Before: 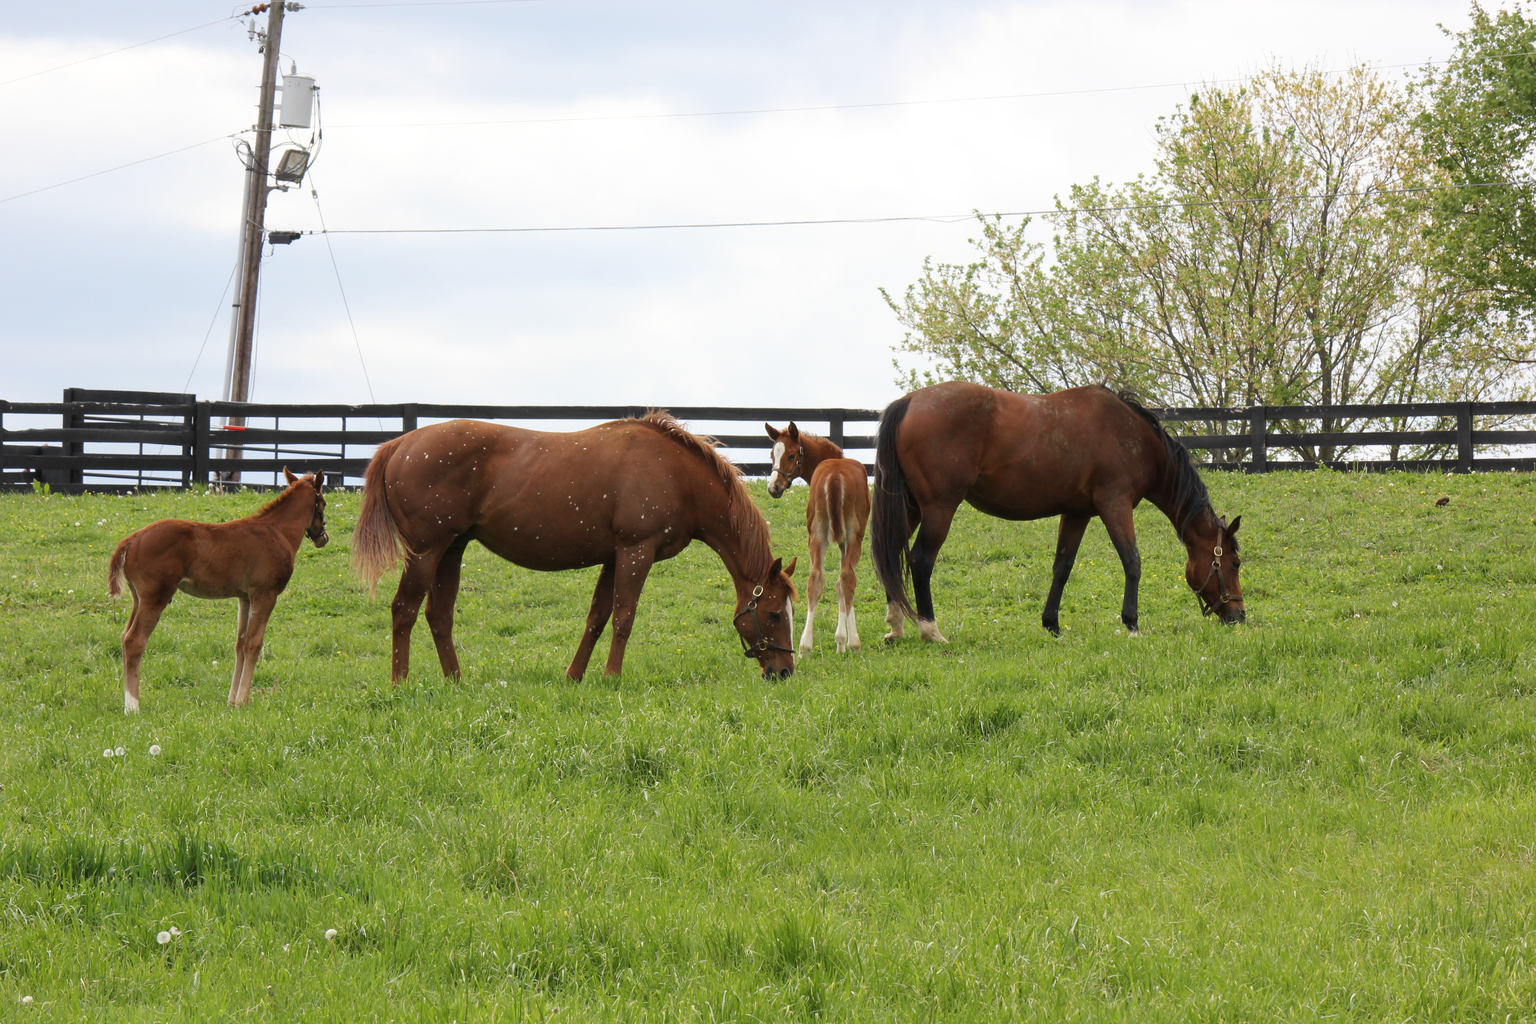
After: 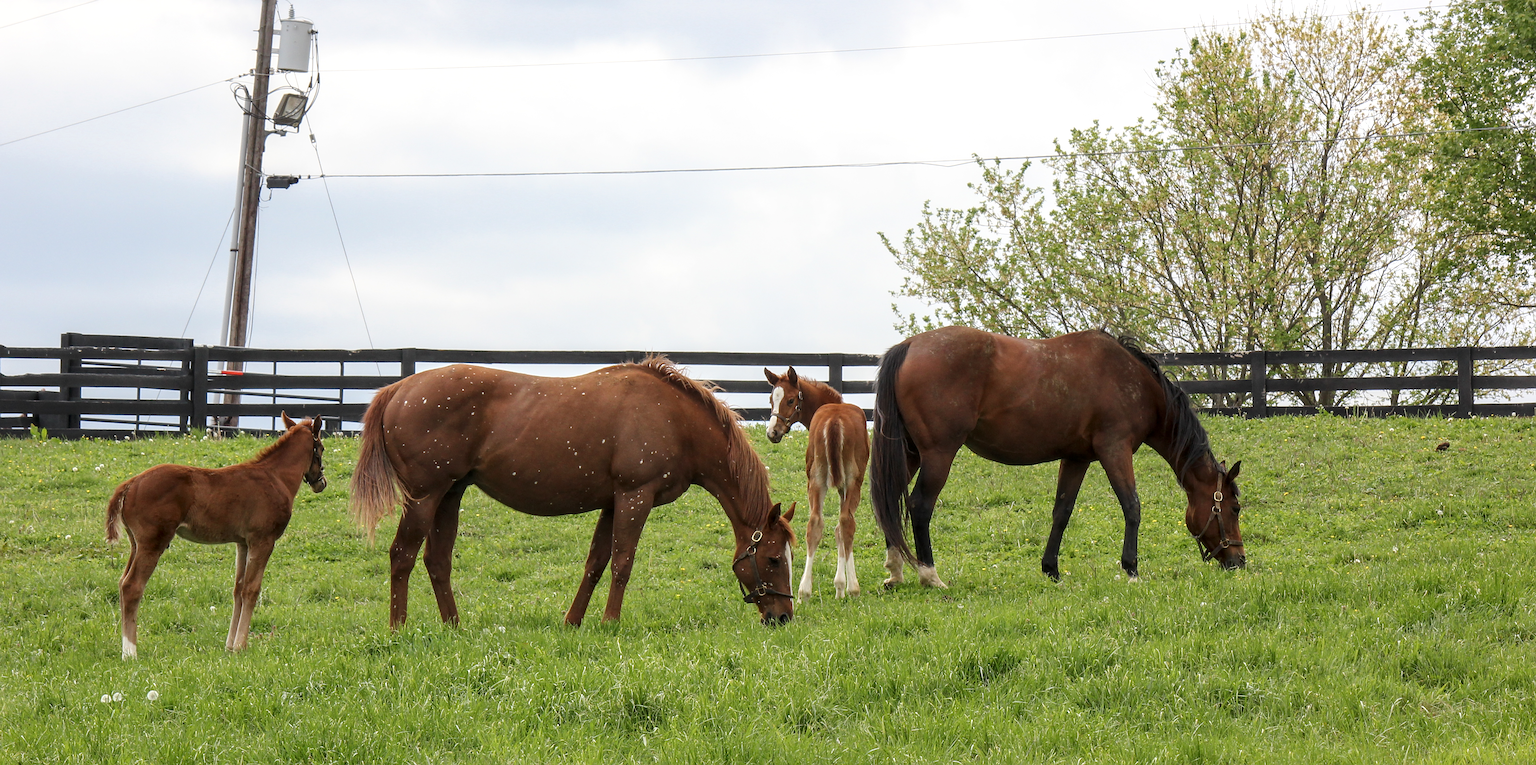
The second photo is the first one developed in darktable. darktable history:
crop: left 0.196%, top 5.506%, bottom 19.87%
local contrast: detail 130%
sharpen: on, module defaults
